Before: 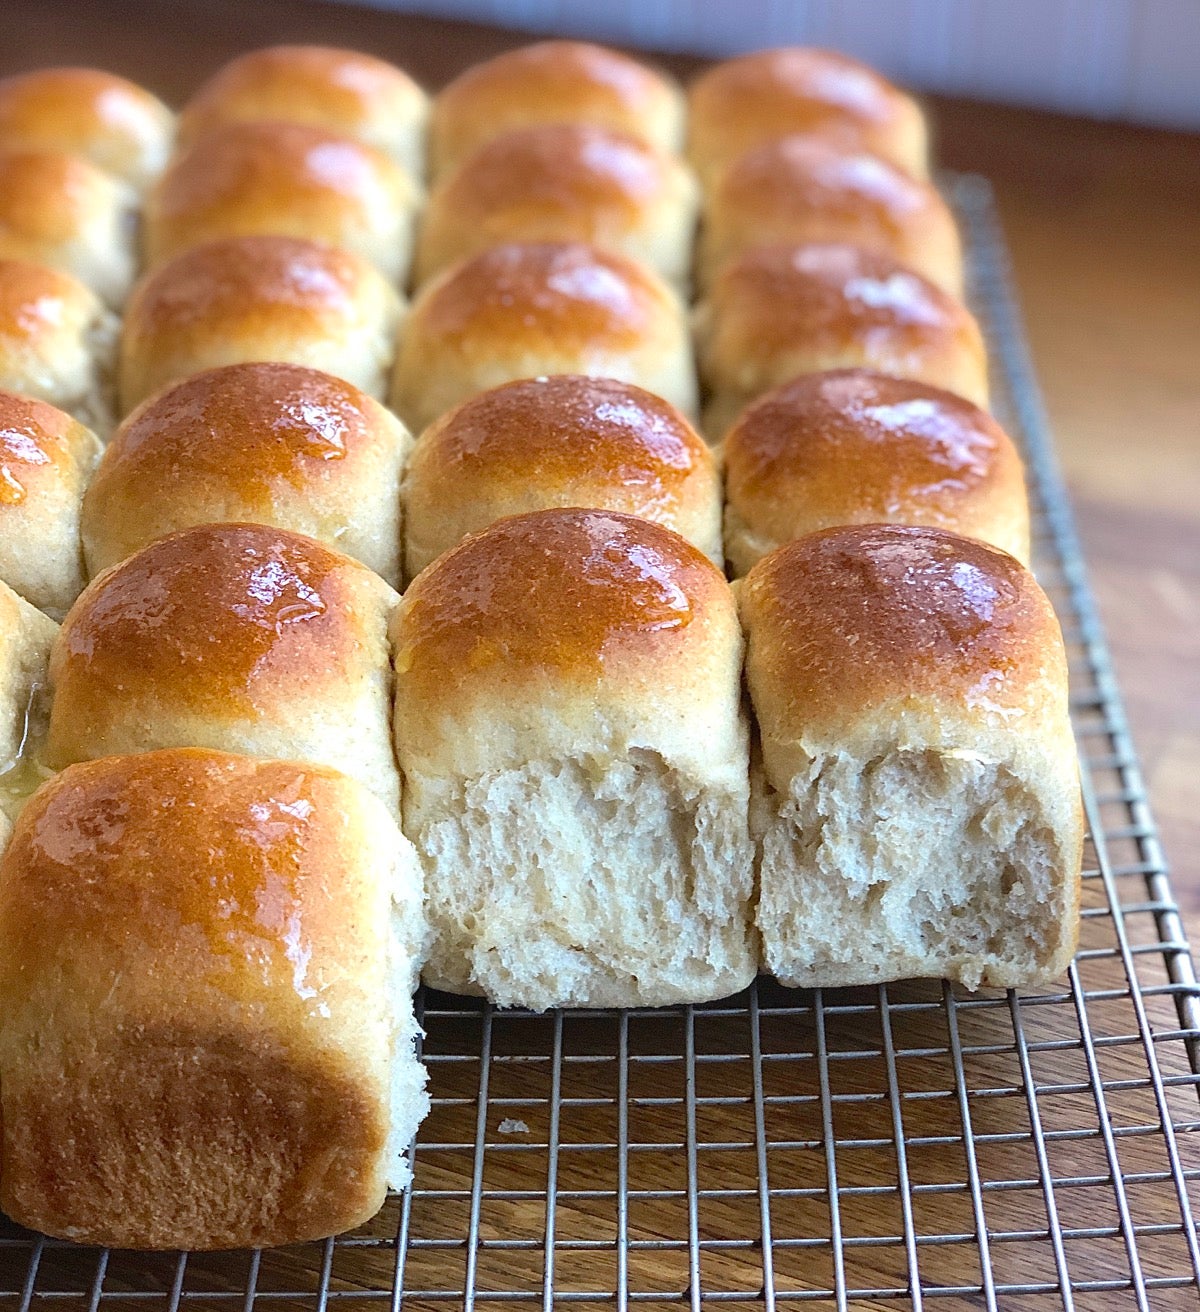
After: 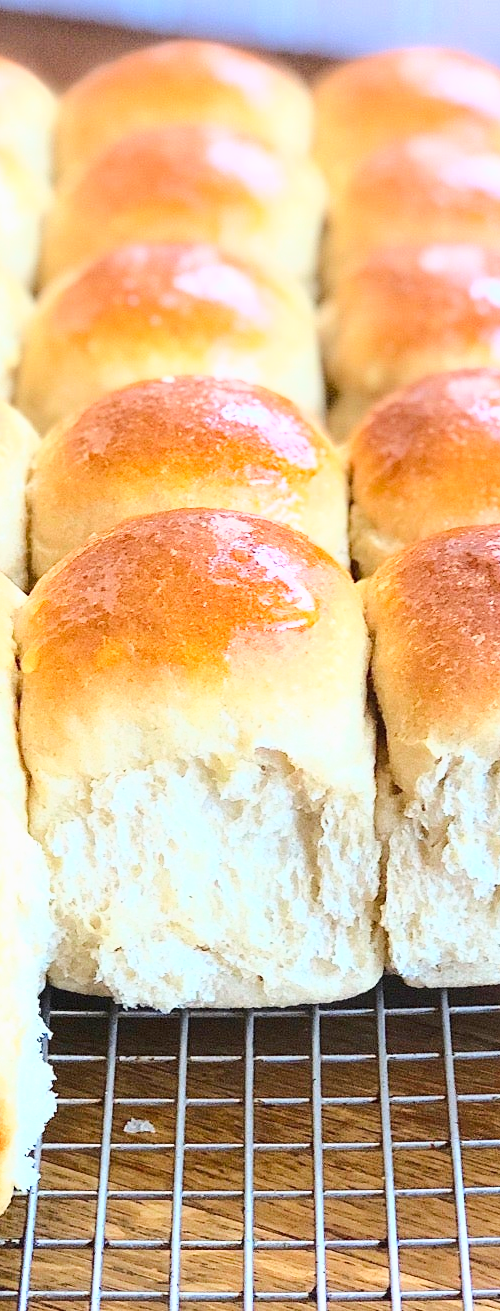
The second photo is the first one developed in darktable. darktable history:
exposure: black level correction 0.001, exposure 0.5 EV, compensate exposure bias true, compensate highlight preservation false
crop: left 31.229%, right 27.105%
base curve: curves: ch0 [(0, 0) (0.025, 0.046) (0.112, 0.277) (0.467, 0.74) (0.814, 0.929) (1, 0.942)]
